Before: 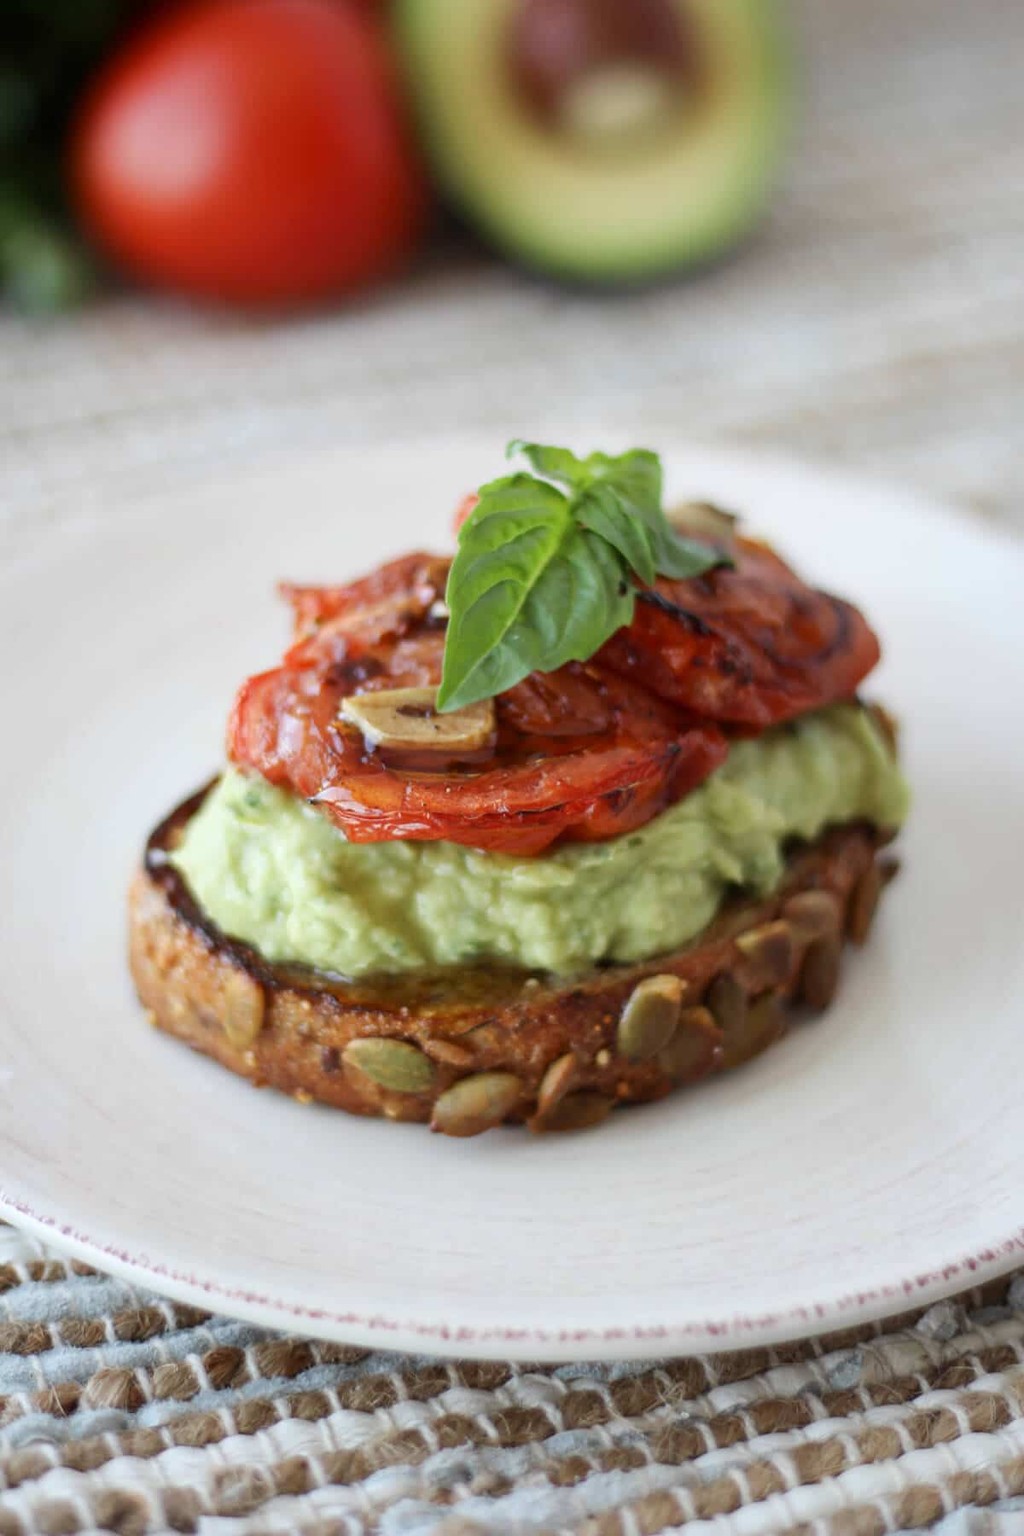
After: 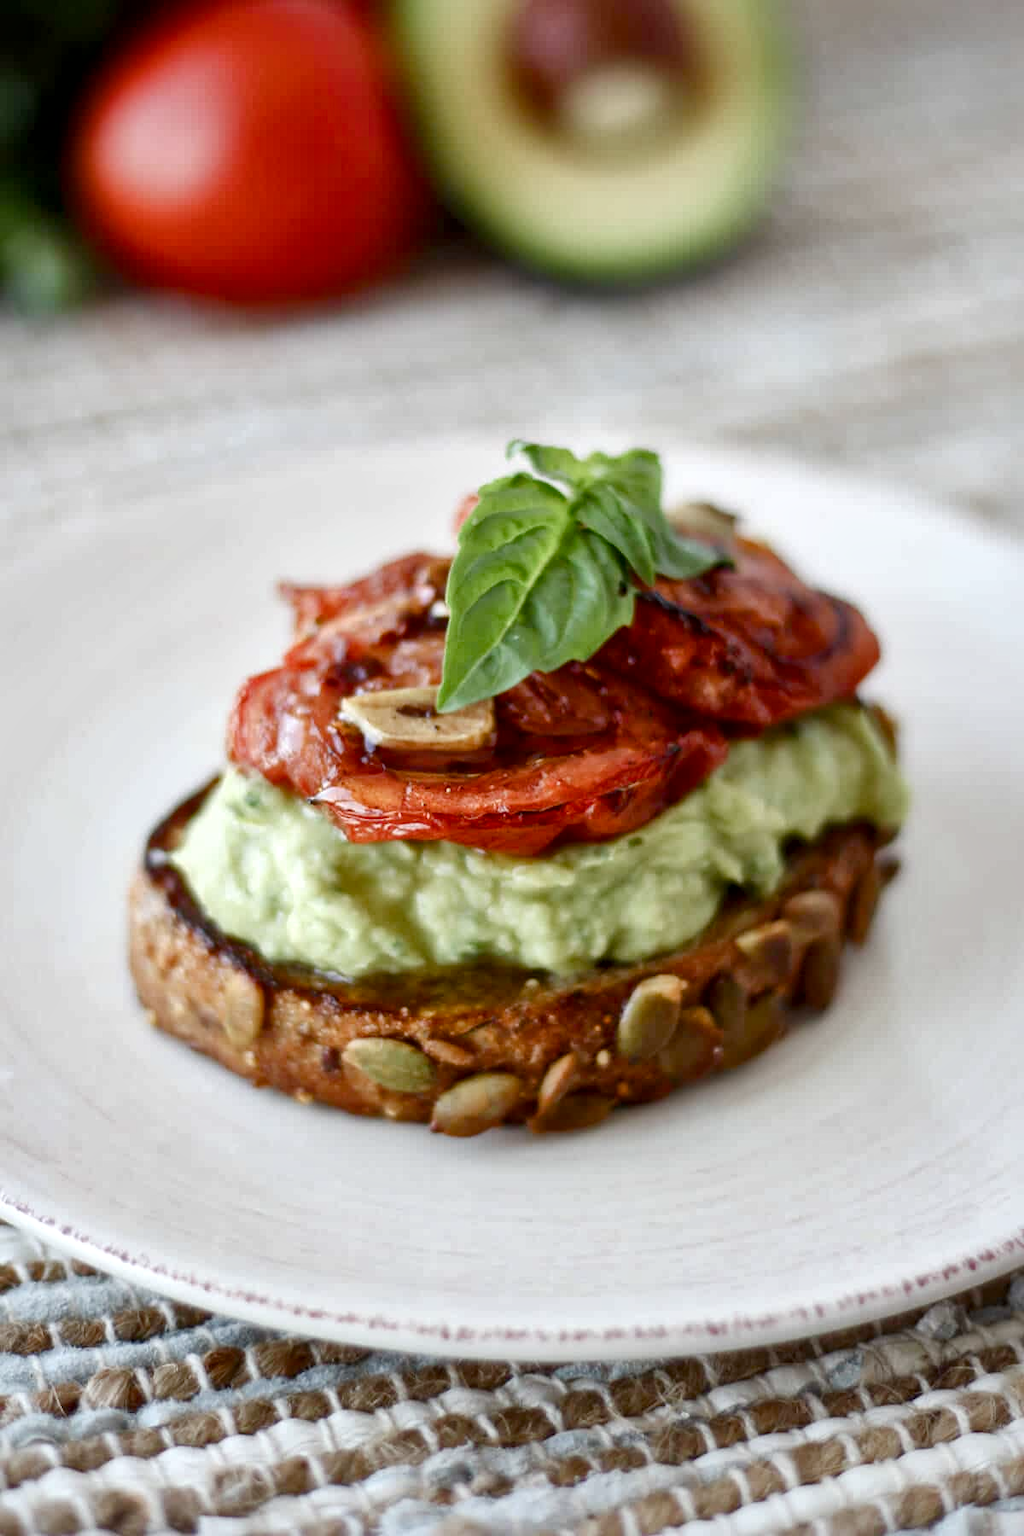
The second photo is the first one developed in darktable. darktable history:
local contrast: mode bilateral grid, contrast 50, coarseness 50, detail 150%, midtone range 0.2
color balance rgb: perceptual saturation grading › global saturation 20%, perceptual saturation grading › highlights -50%, perceptual saturation grading › shadows 30%
